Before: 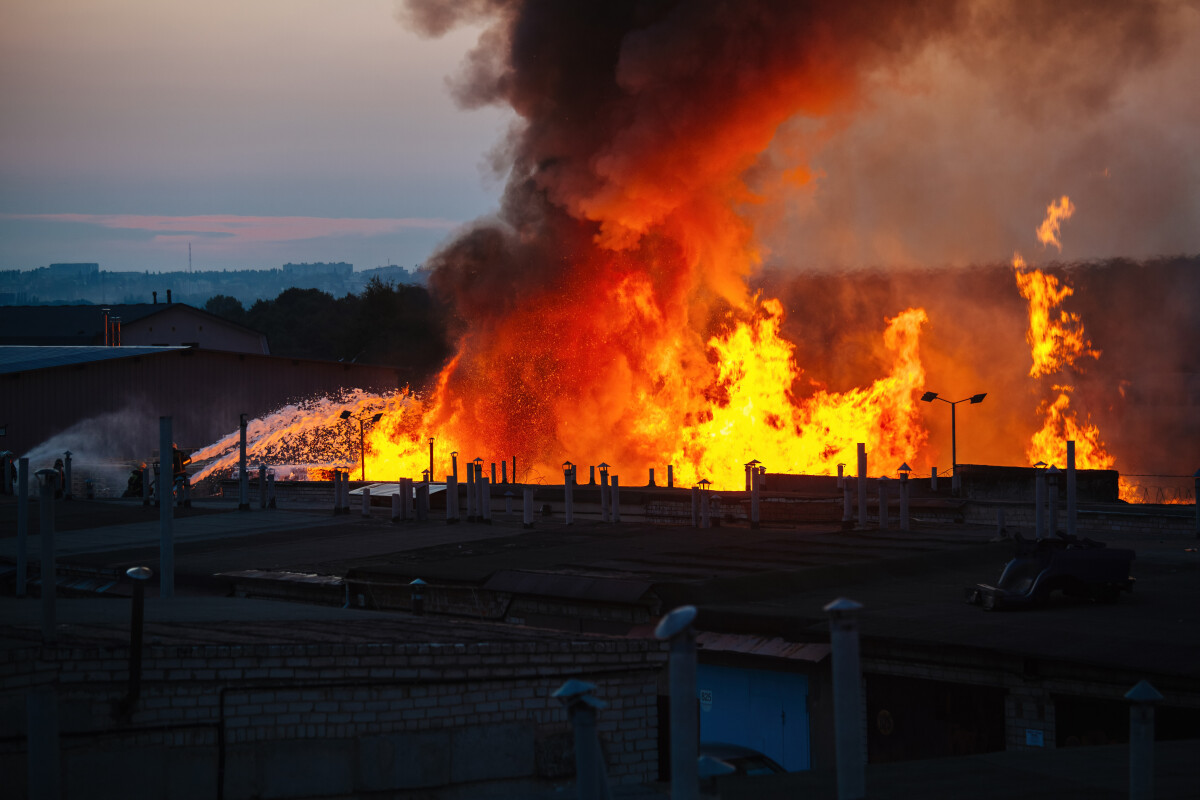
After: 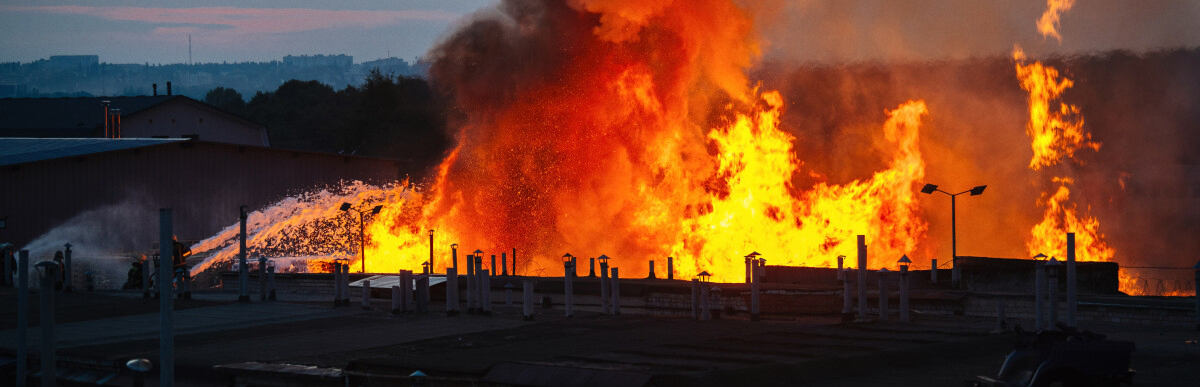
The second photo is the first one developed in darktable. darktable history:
crop and rotate: top 26.056%, bottom 25.543%
grain: coarseness 14.57 ISO, strength 8.8%
